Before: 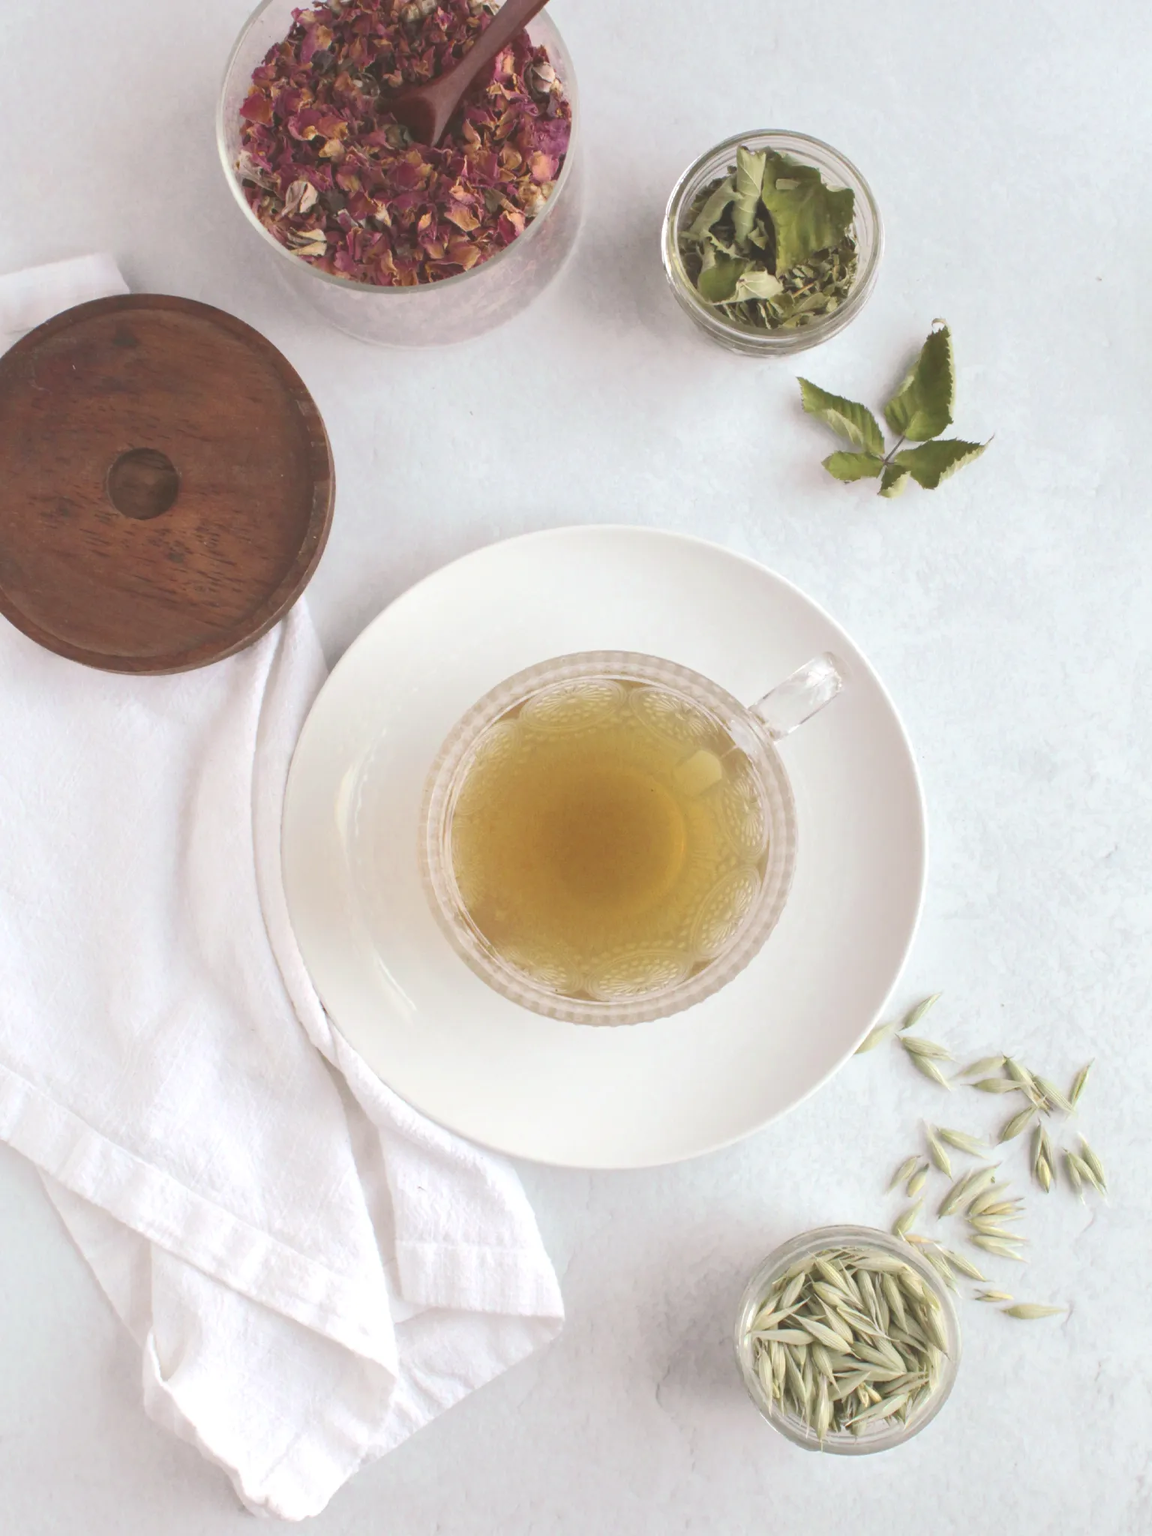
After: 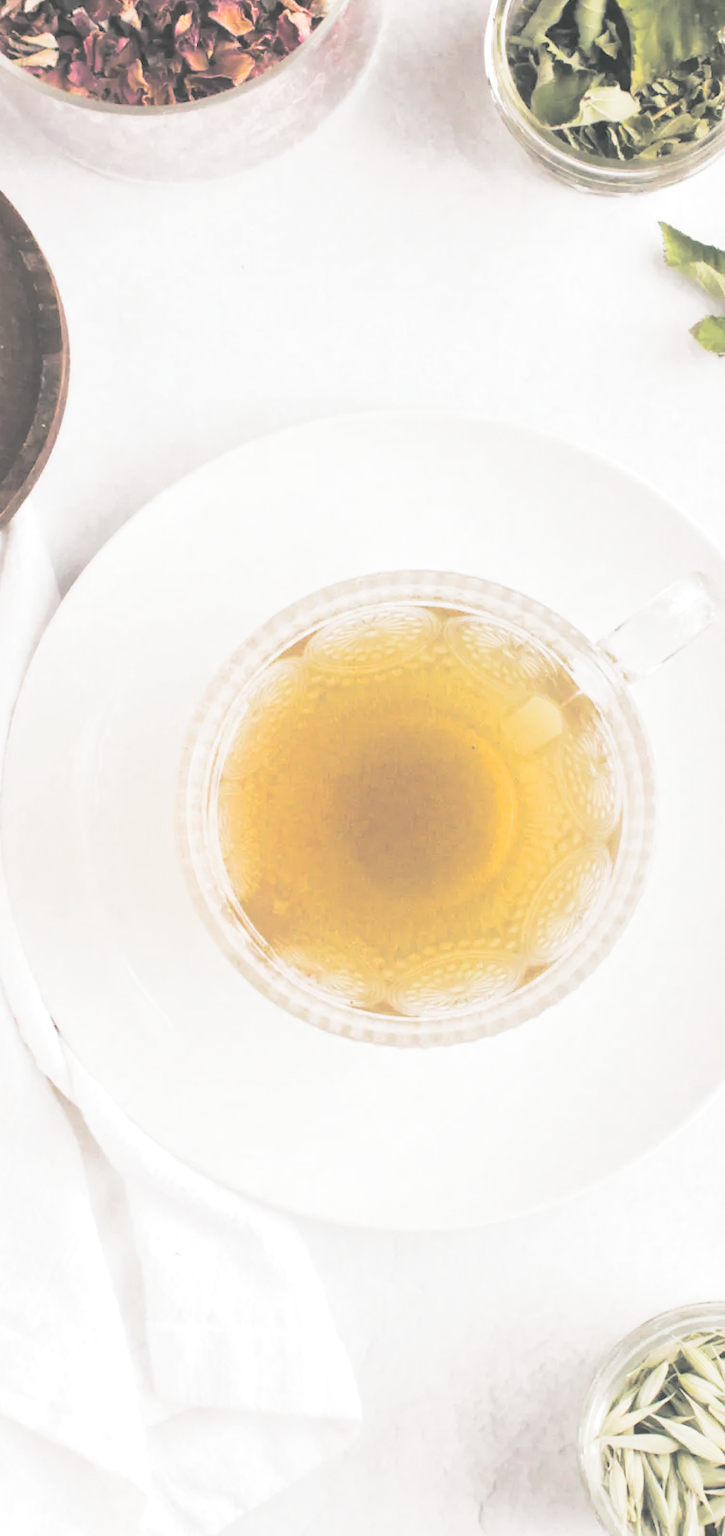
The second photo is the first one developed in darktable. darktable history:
split-toning: shadows › hue 190.8°, shadows › saturation 0.05, highlights › hue 54°, highlights › saturation 0.05, compress 0%
tone curve: curves: ch0 [(0, 0) (0.093, 0.104) (0.226, 0.291) (0.327, 0.431) (0.471, 0.648) (0.759, 0.926) (1, 1)], color space Lab, linked channels, preserve colors none
crop and rotate: angle 0.02°, left 24.353%, top 13.219%, right 26.156%, bottom 8.224%
local contrast: mode bilateral grid, contrast 20, coarseness 50, detail 120%, midtone range 0.2
